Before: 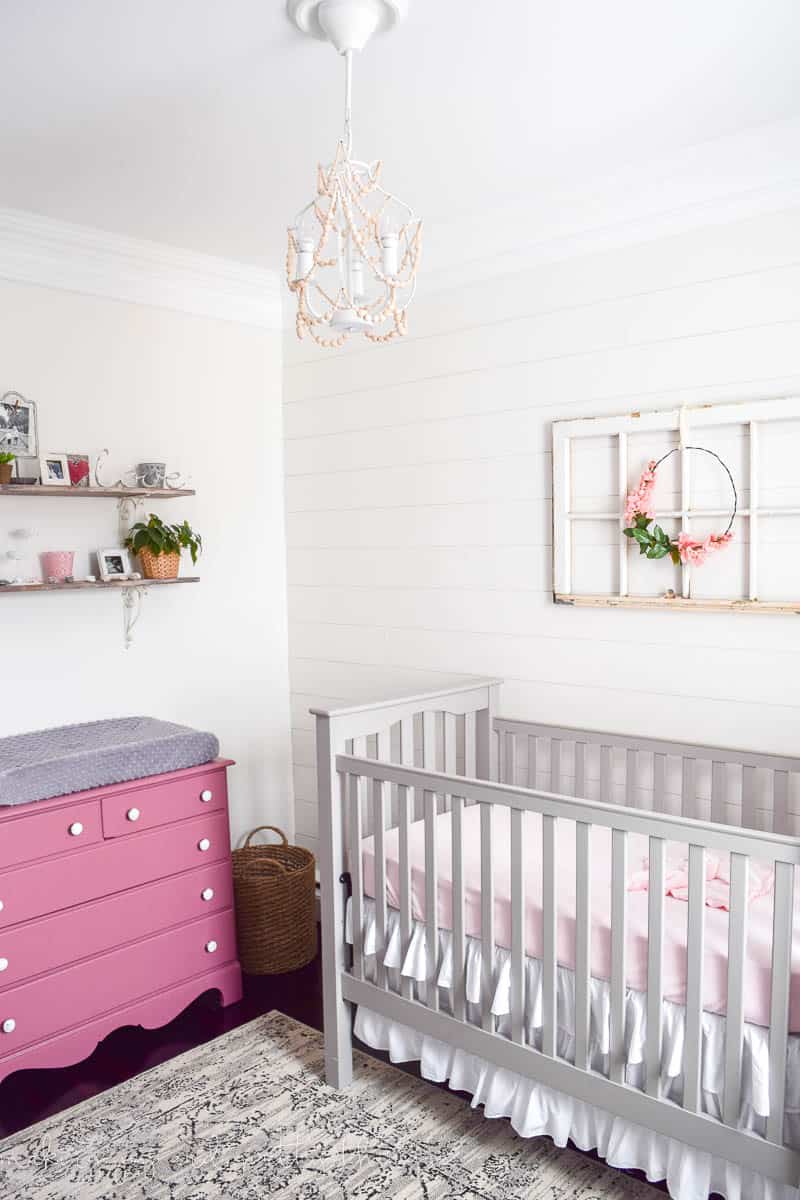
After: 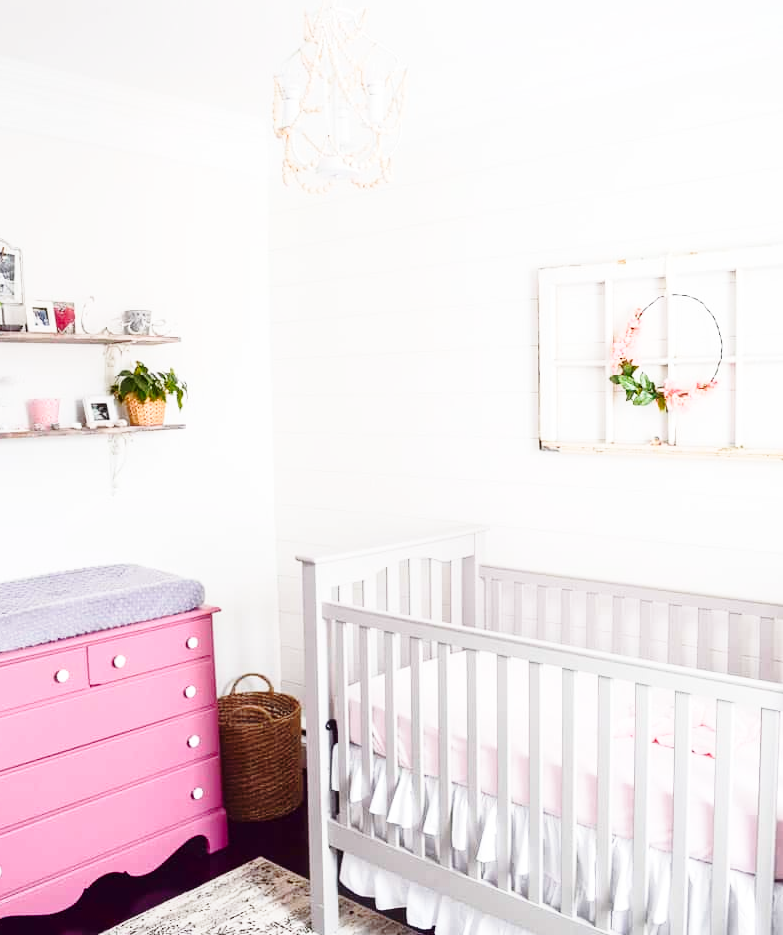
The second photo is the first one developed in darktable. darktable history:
shadows and highlights: shadows -30, highlights 30
crop and rotate: left 1.814%, top 12.818%, right 0.25%, bottom 9.225%
base curve: curves: ch0 [(0, 0) (0.028, 0.03) (0.121, 0.232) (0.46, 0.748) (0.859, 0.968) (1, 1)], preserve colors none
